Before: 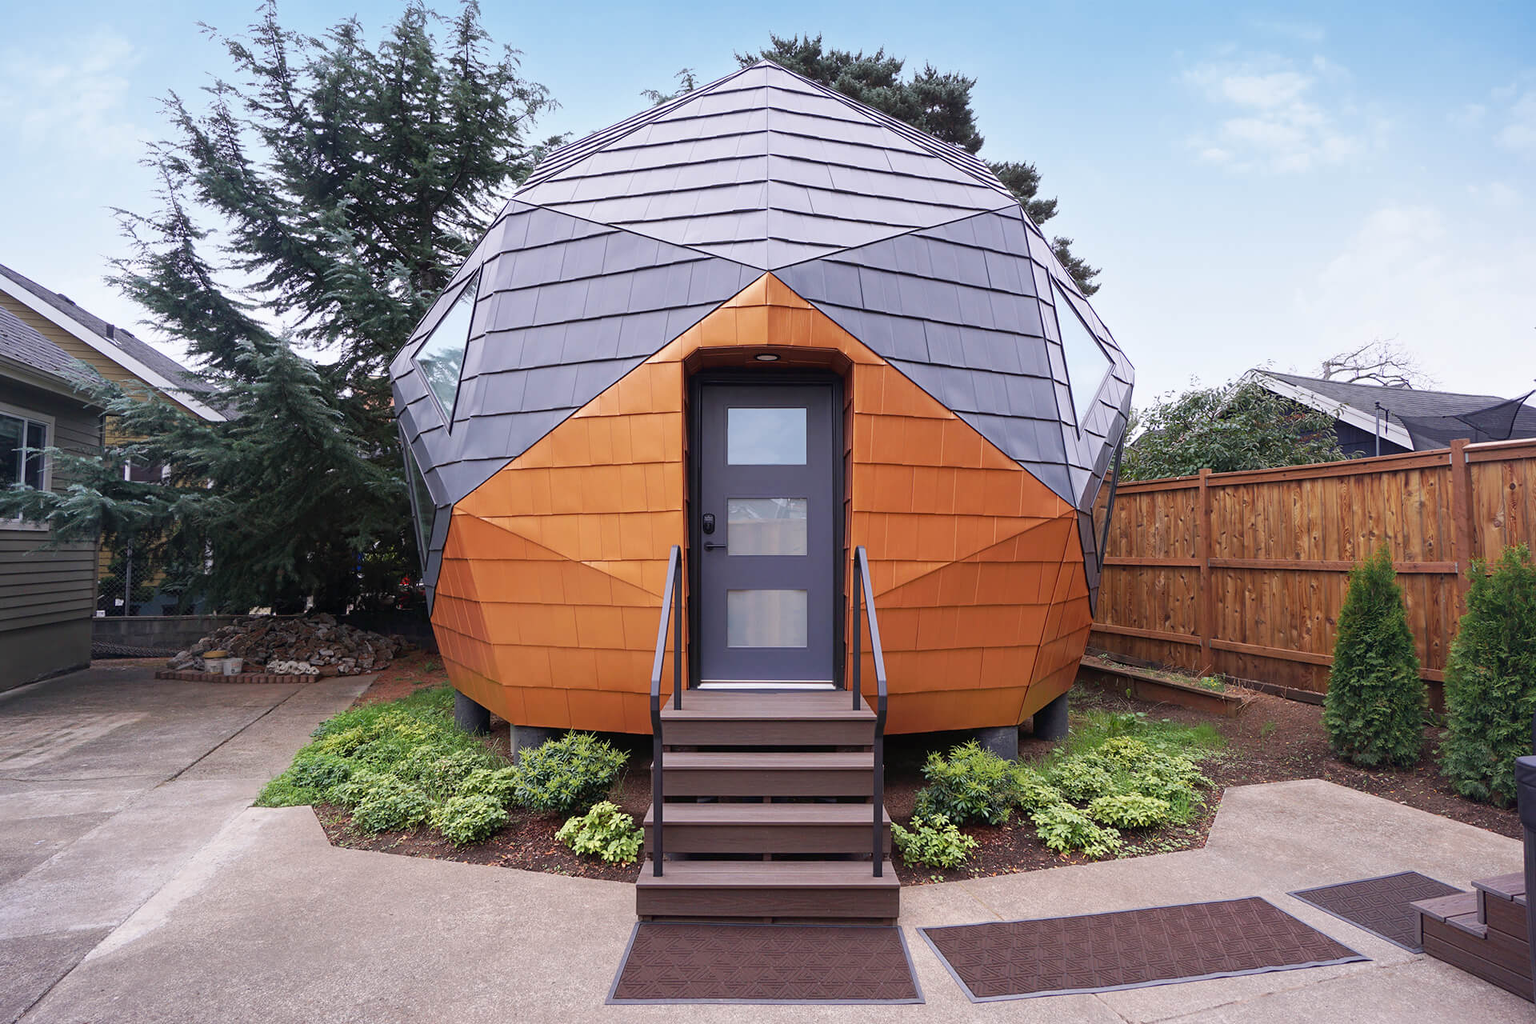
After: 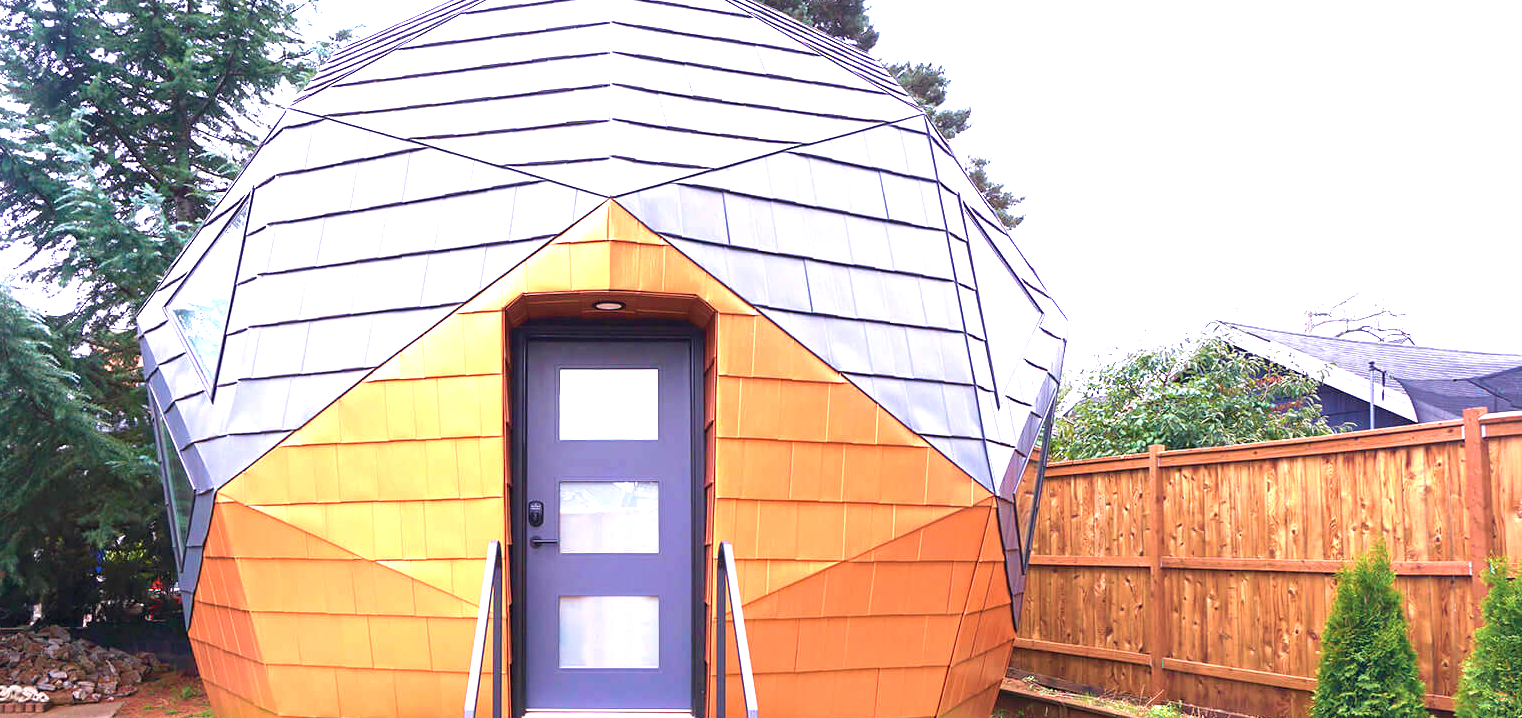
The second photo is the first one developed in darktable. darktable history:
velvia: strength 66.94%, mid-tones bias 0.98
crop: left 18.239%, top 11.082%, right 2.445%, bottom 32.783%
exposure: black level correction 0, exposure 1.666 EV, compensate highlight preservation false
